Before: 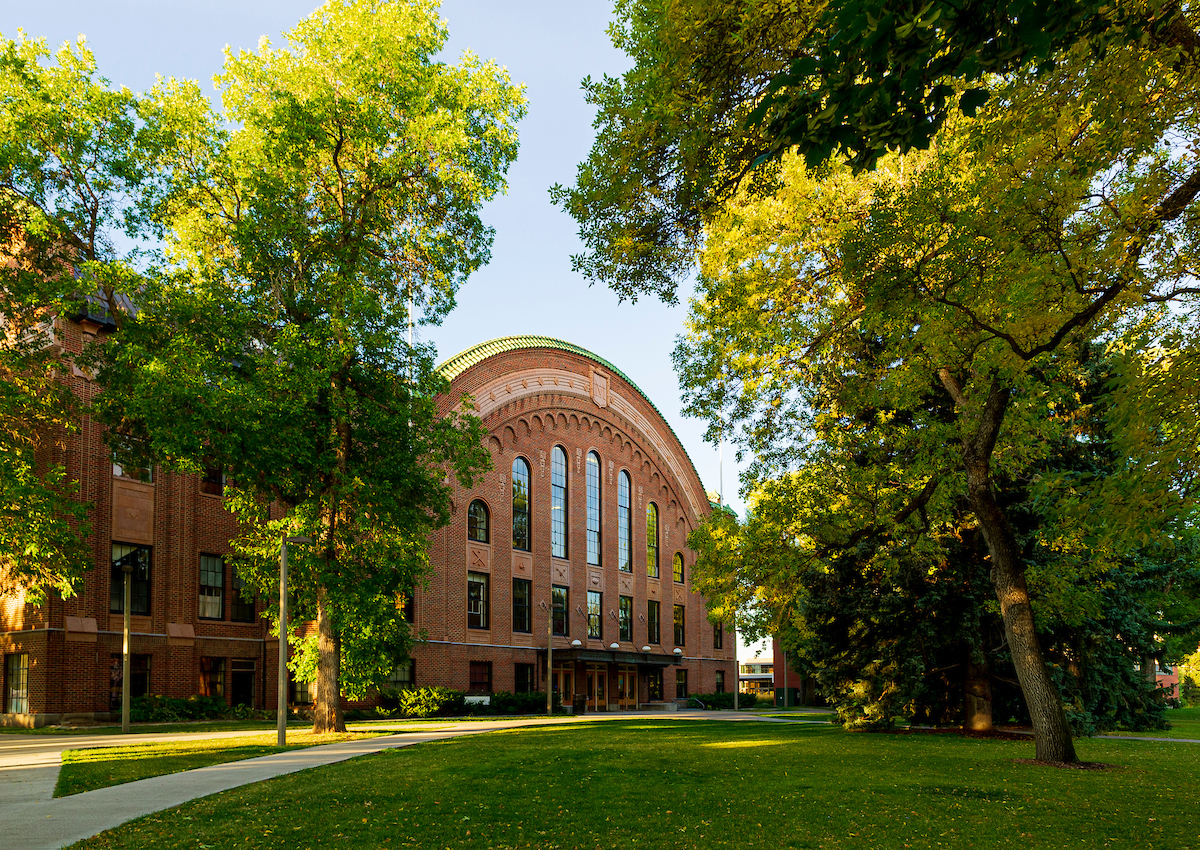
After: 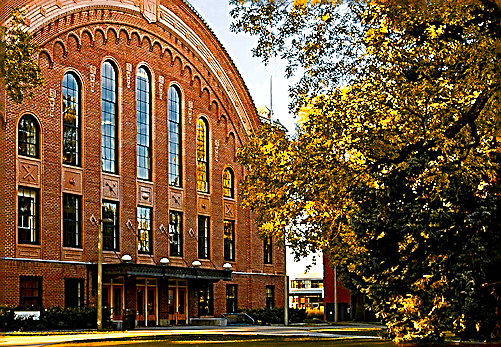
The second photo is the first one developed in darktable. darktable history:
color zones: curves: ch0 [(0, 0.499) (0.143, 0.5) (0.286, 0.5) (0.429, 0.476) (0.571, 0.284) (0.714, 0.243) (0.857, 0.449) (1, 0.499)]; ch1 [(0, 0.532) (0.143, 0.645) (0.286, 0.696) (0.429, 0.211) (0.571, 0.504) (0.714, 0.493) (0.857, 0.495) (1, 0.532)]; ch2 [(0, 0.5) (0.143, 0.5) (0.286, 0.427) (0.429, 0.324) (0.571, 0.5) (0.714, 0.5) (0.857, 0.5) (1, 0.5)], mix 40.28%
sharpen: amount 1.993
exposure: compensate highlight preservation false
color balance rgb: highlights gain › chroma 0.199%, highlights gain › hue 330.01°, perceptual saturation grading › global saturation 20%, perceptual saturation grading › highlights -25.087%, perceptual saturation grading › shadows 25.342%, perceptual brilliance grading › global brilliance 1.487%, perceptual brilliance grading › highlights 8.433%, perceptual brilliance grading › shadows -4.362%, global vibrance 9.367%
crop: left 37.568%, top 45.355%, right 20.656%, bottom 13.745%
